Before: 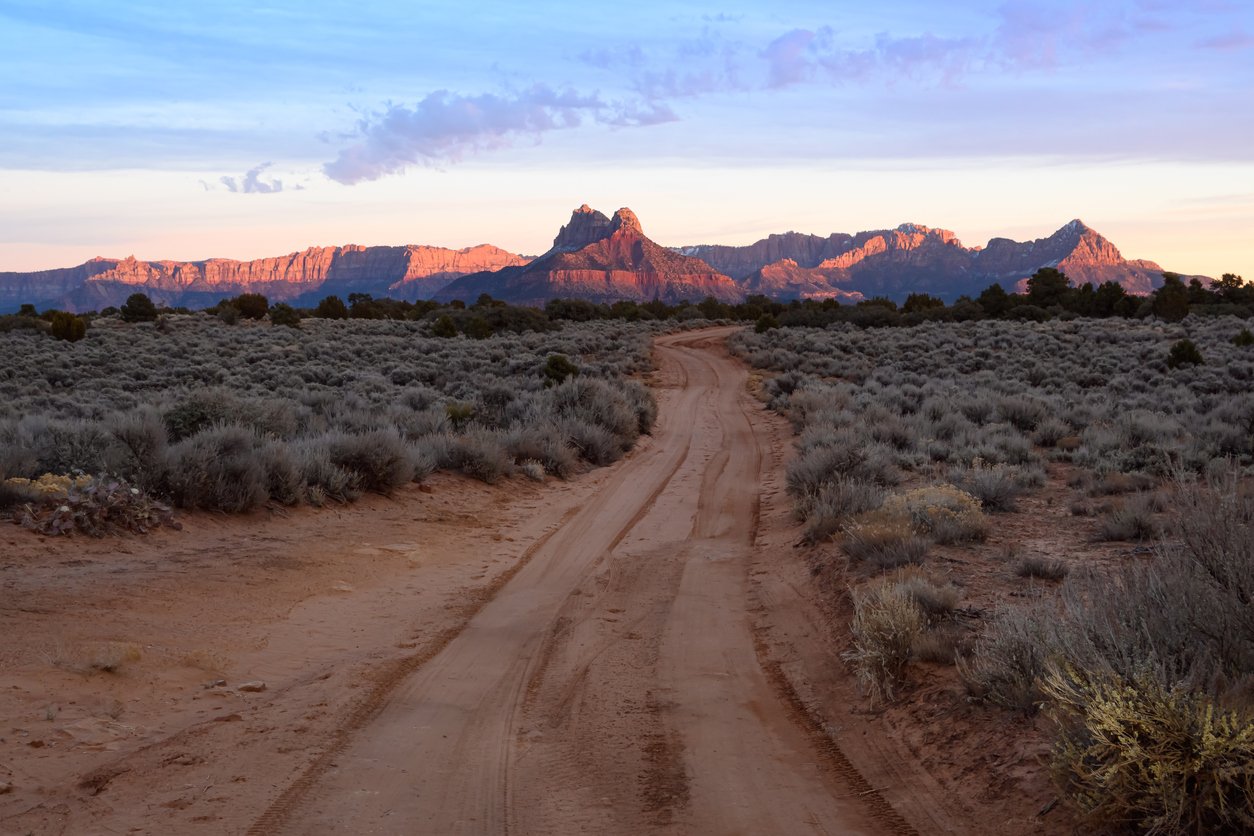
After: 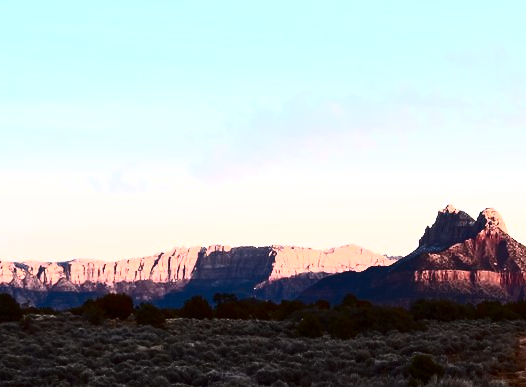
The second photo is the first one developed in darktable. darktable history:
crop and rotate: left 10.817%, top 0.062%, right 47.194%, bottom 53.626%
contrast brightness saturation: contrast 0.93, brightness 0.2
